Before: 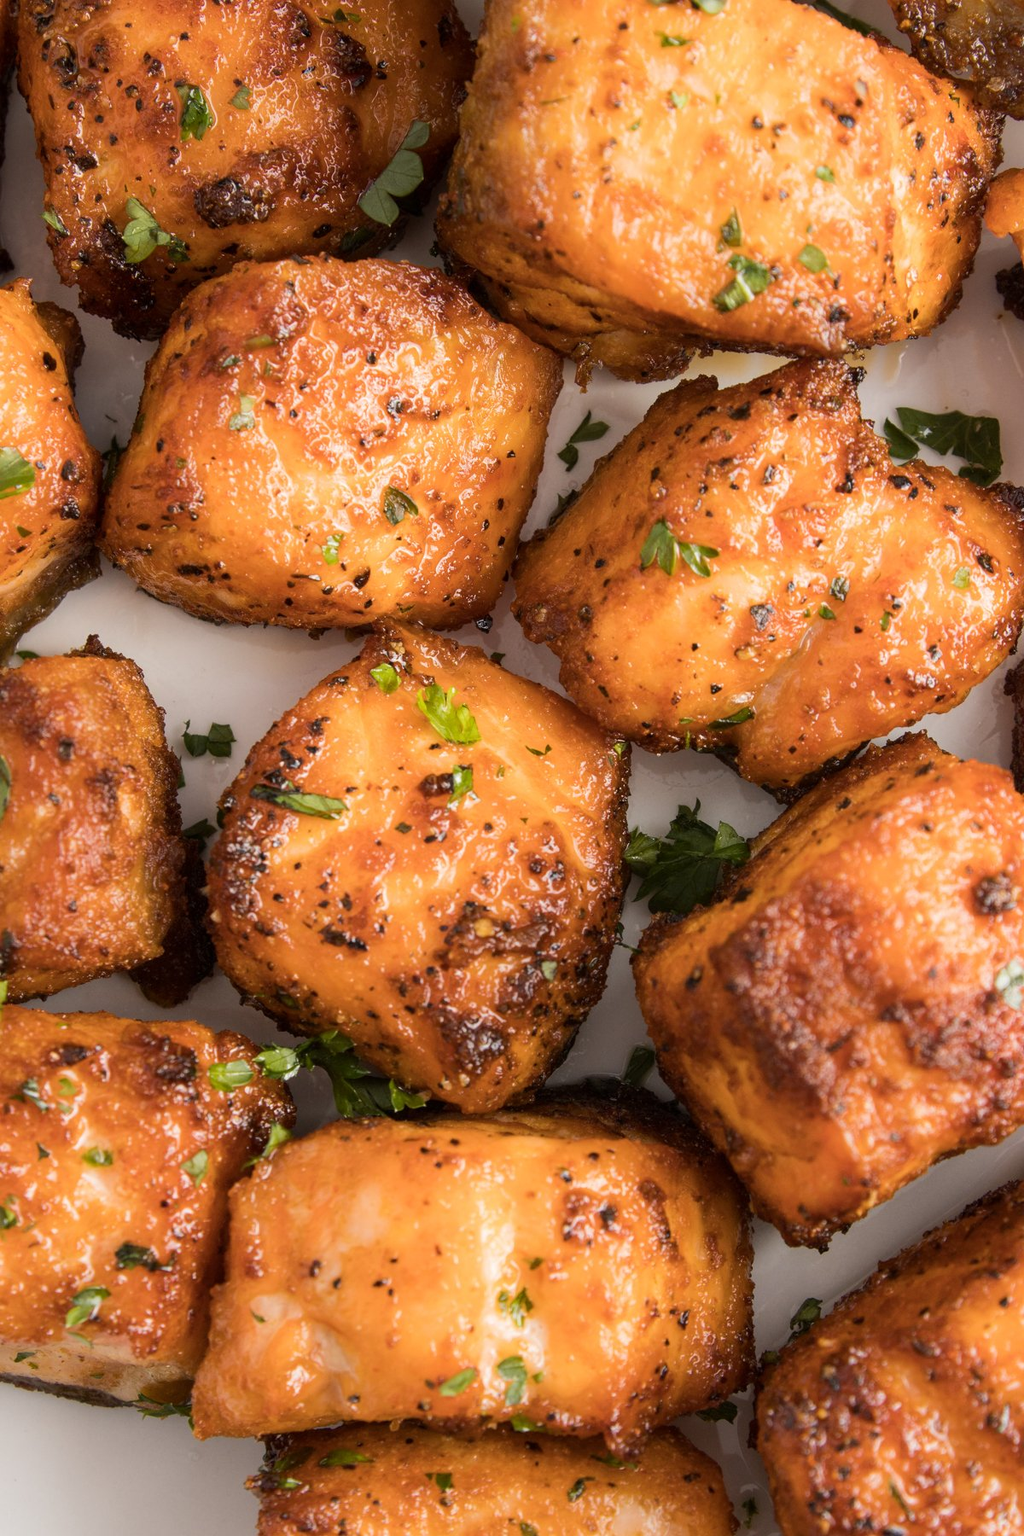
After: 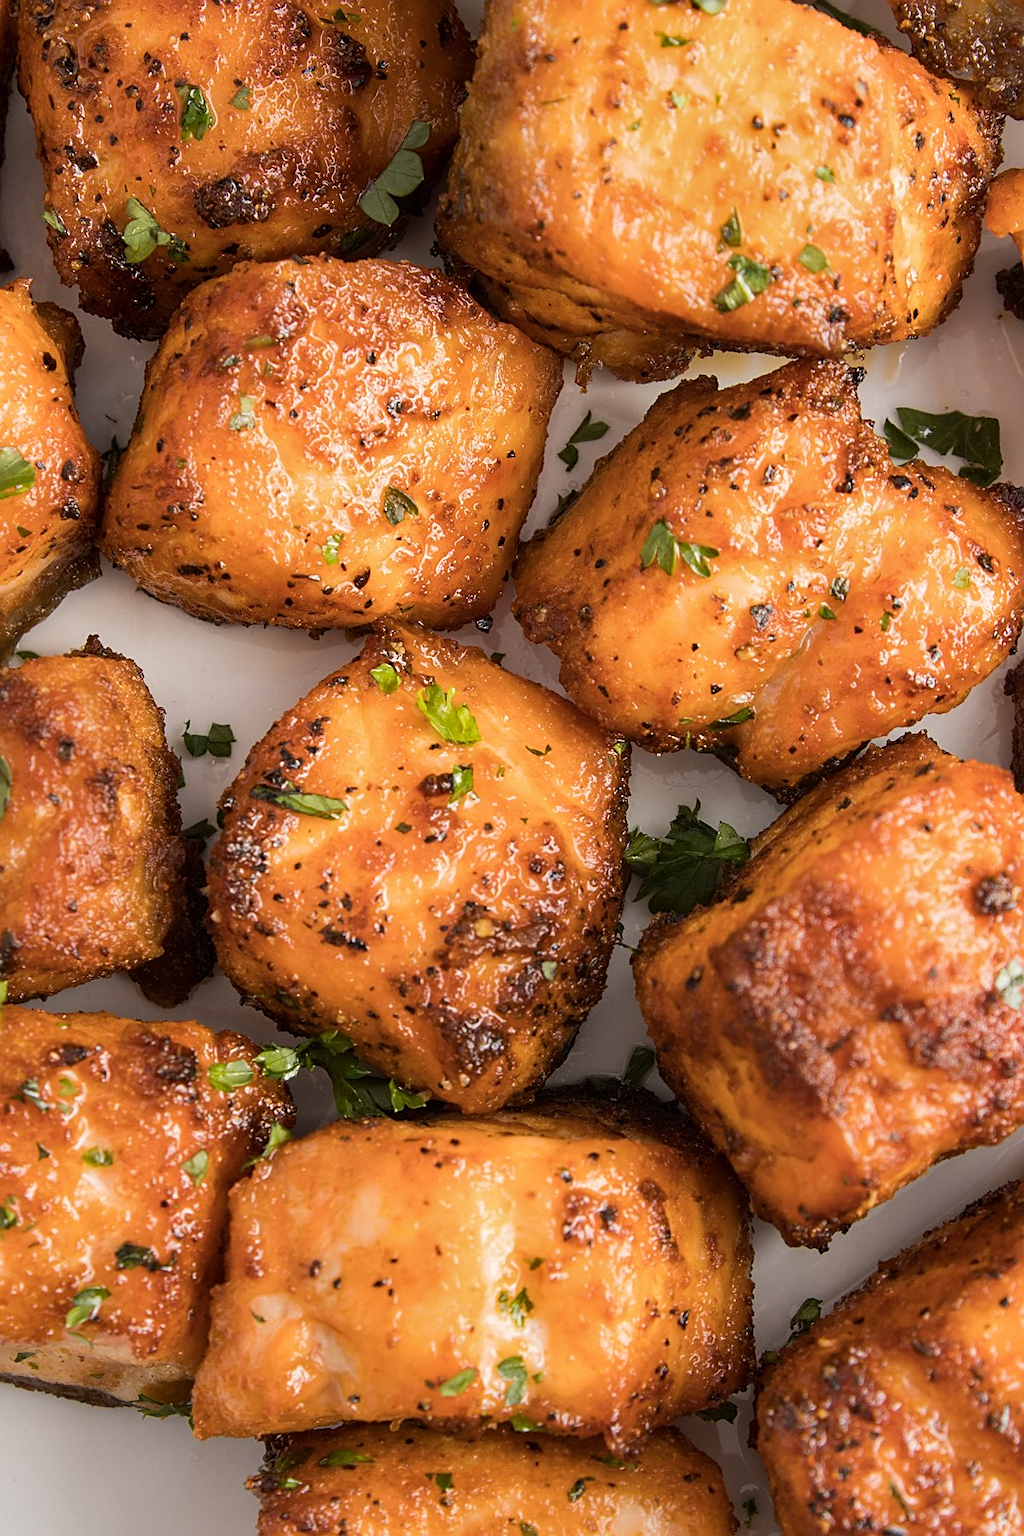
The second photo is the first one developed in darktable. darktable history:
sharpen: on, module defaults
shadows and highlights: shadows 5, soften with gaussian
